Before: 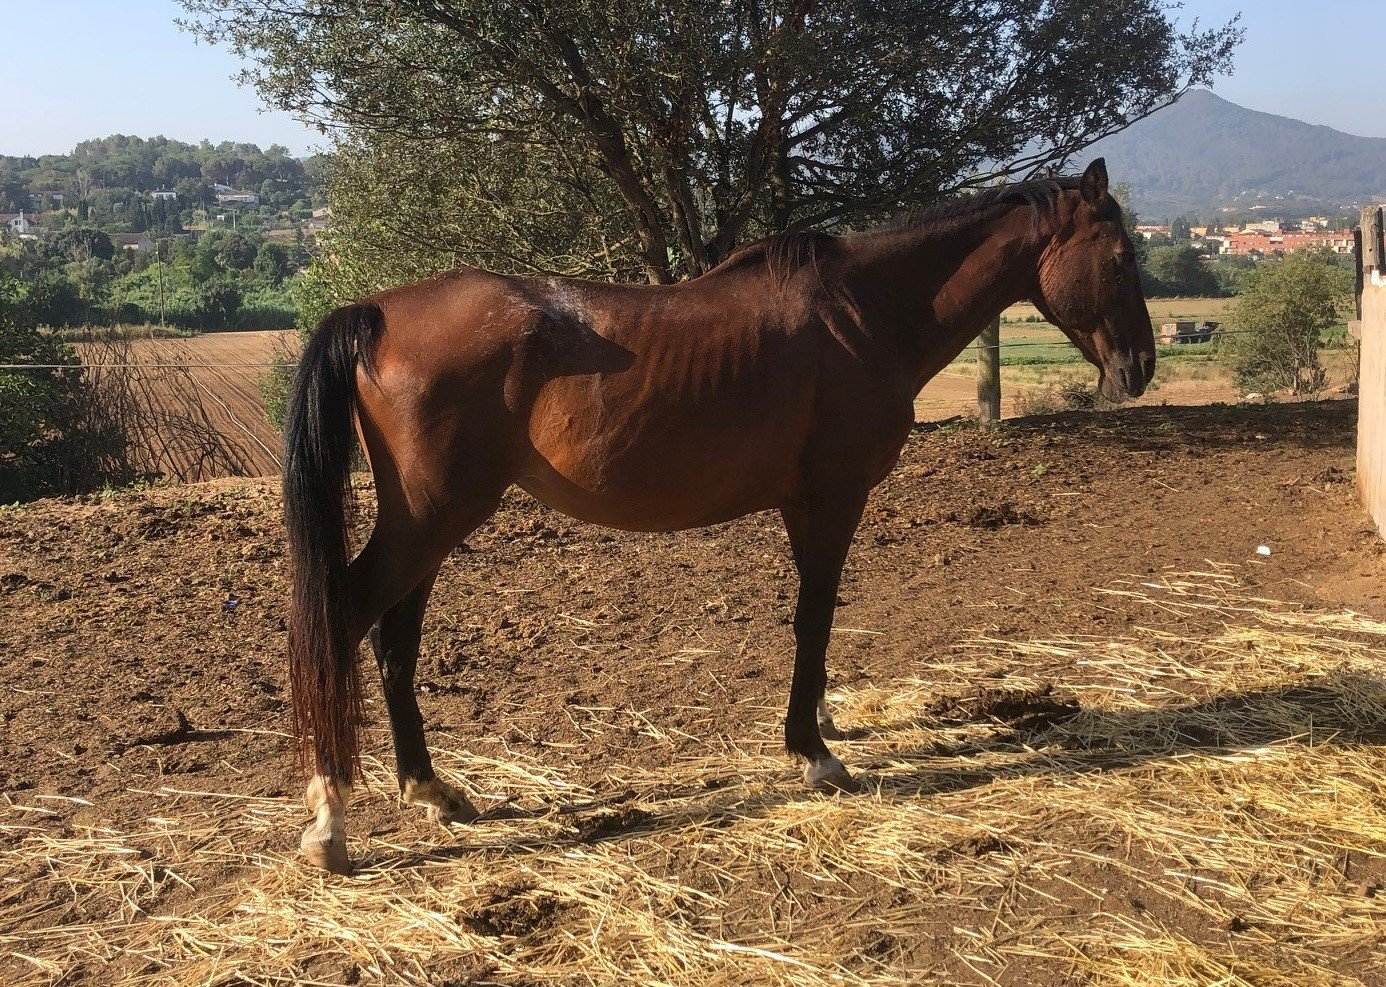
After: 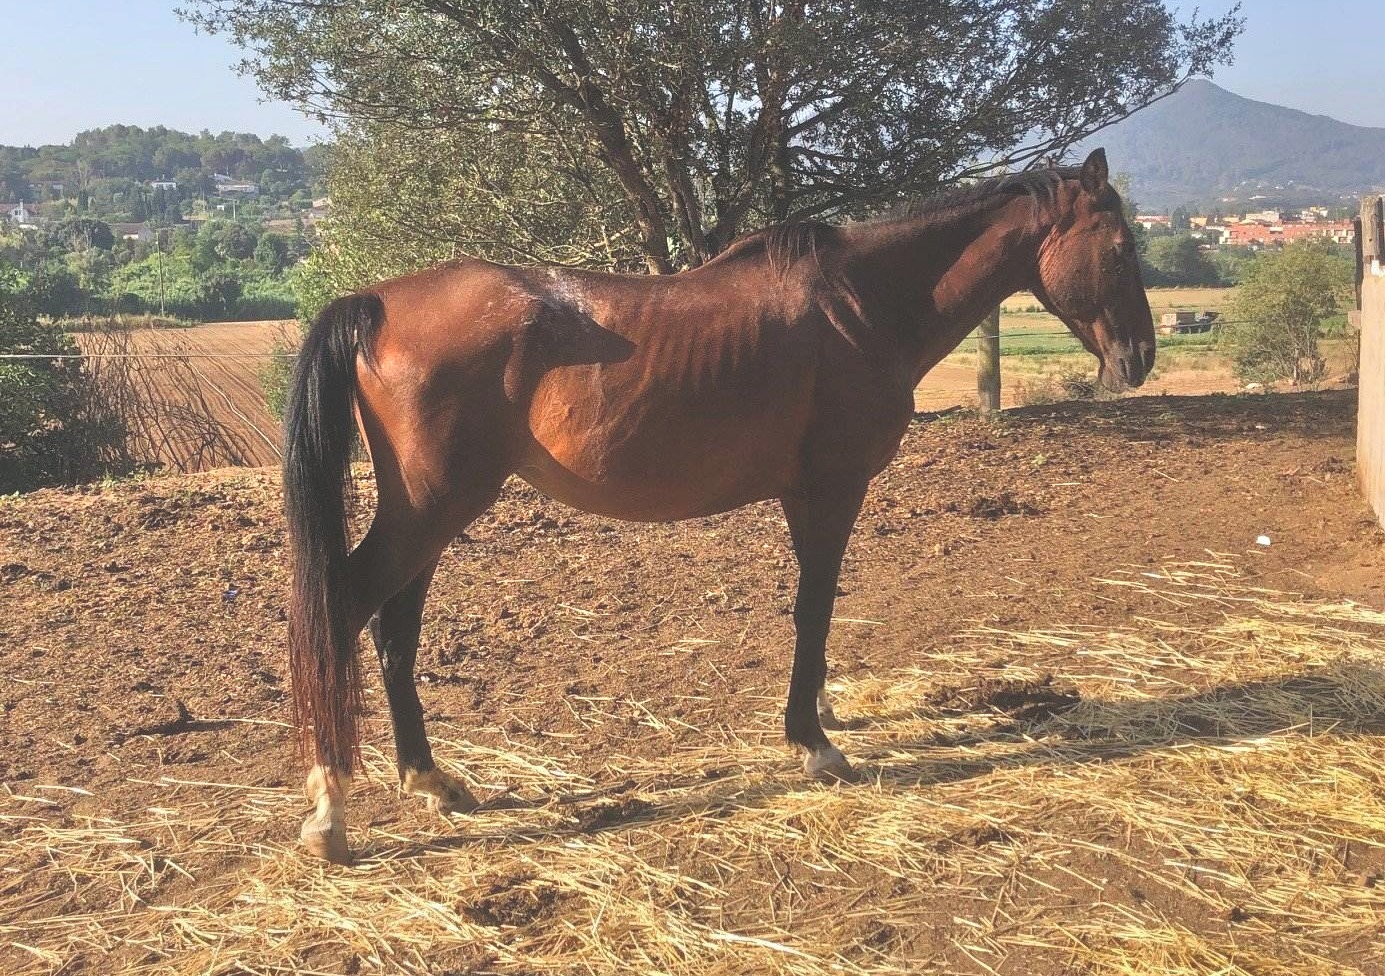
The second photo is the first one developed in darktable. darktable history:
exposure: black level correction -0.015, exposure -0.125 EV, compensate highlight preservation false
white balance: emerald 1
tone equalizer: -7 EV 0.15 EV, -6 EV 0.6 EV, -5 EV 1.15 EV, -4 EV 1.33 EV, -3 EV 1.15 EV, -2 EV 0.6 EV, -1 EV 0.15 EV, mask exposure compensation -0.5 EV
crop: top 1.049%, right 0.001%
